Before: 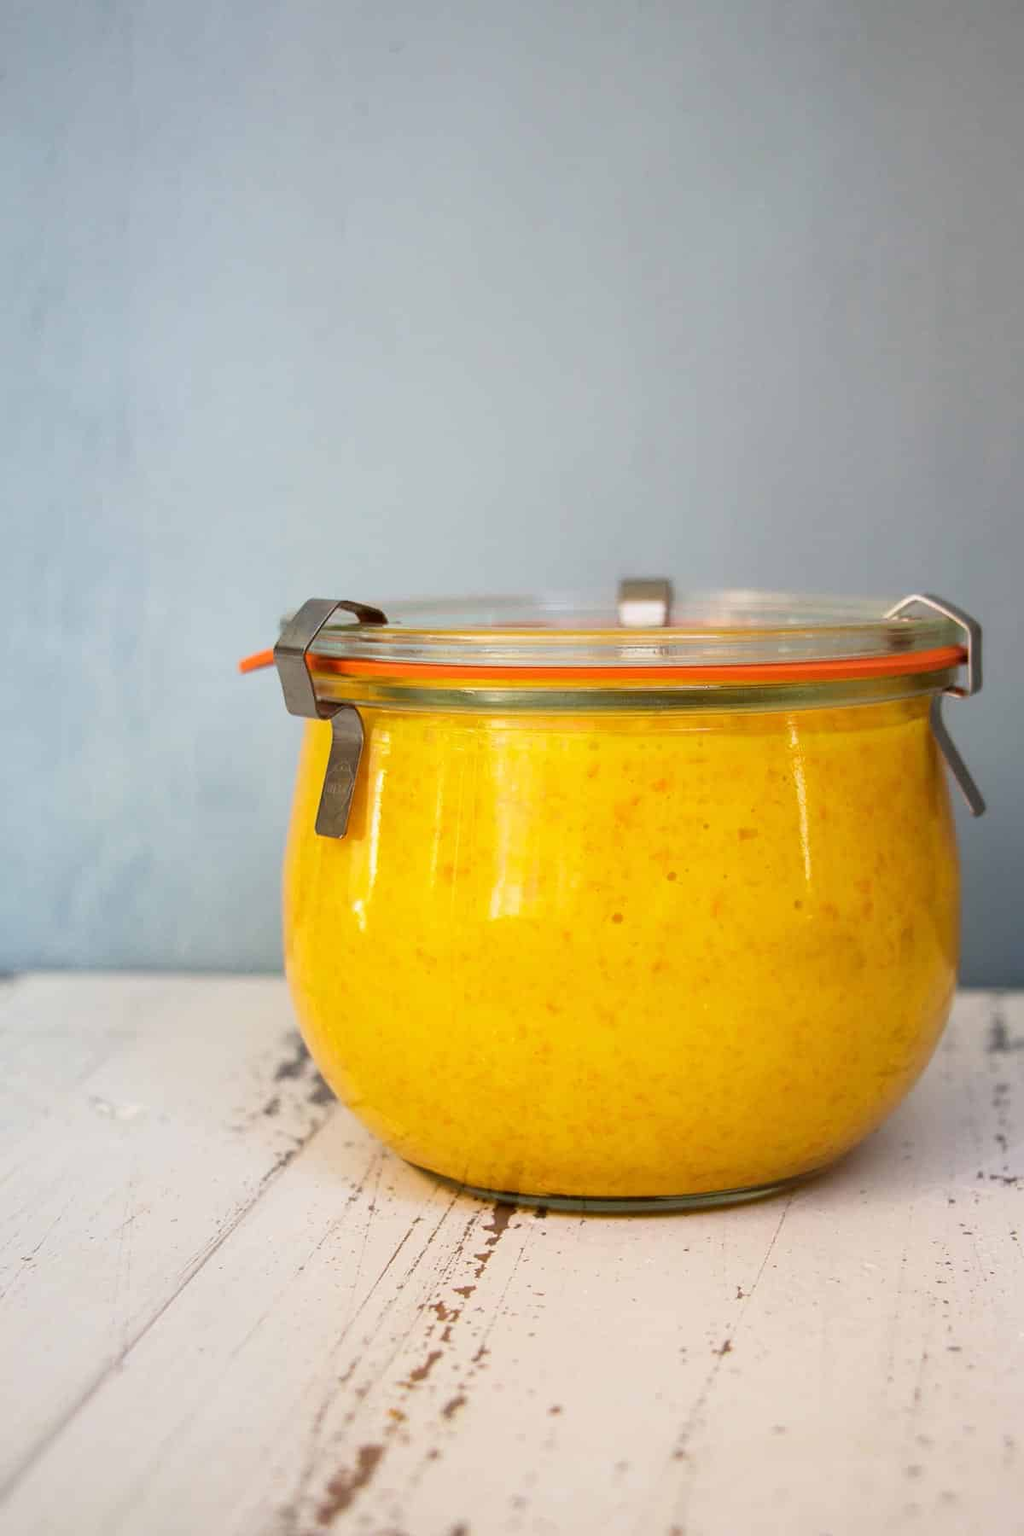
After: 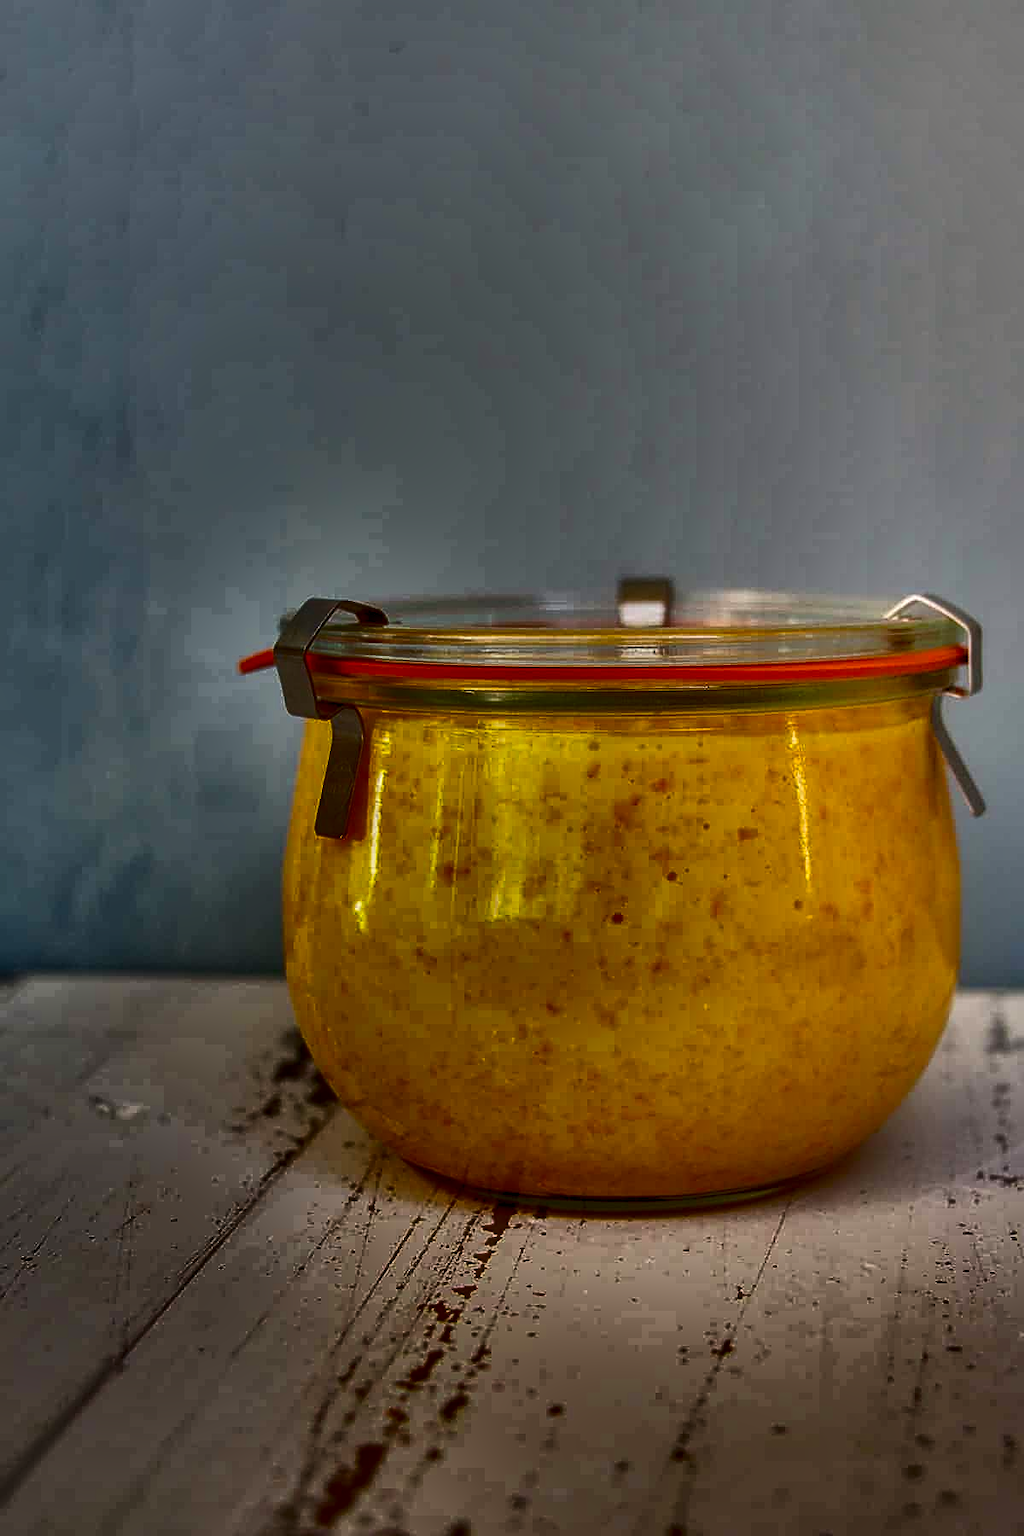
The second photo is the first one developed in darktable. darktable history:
color balance rgb: linear chroma grading › global chroma 19.07%, perceptual saturation grading › global saturation 20%, perceptual saturation grading › highlights -25.563%, perceptual saturation grading › shadows 24.708%
haze removal: strength -0.1, compatibility mode true, adaptive false
sharpen: on, module defaults
local contrast: highlights 63%, detail 143%, midtone range 0.433
shadows and highlights: radius 124.63, shadows 98.17, white point adjustment -3.14, highlights -98.5, soften with gaussian
